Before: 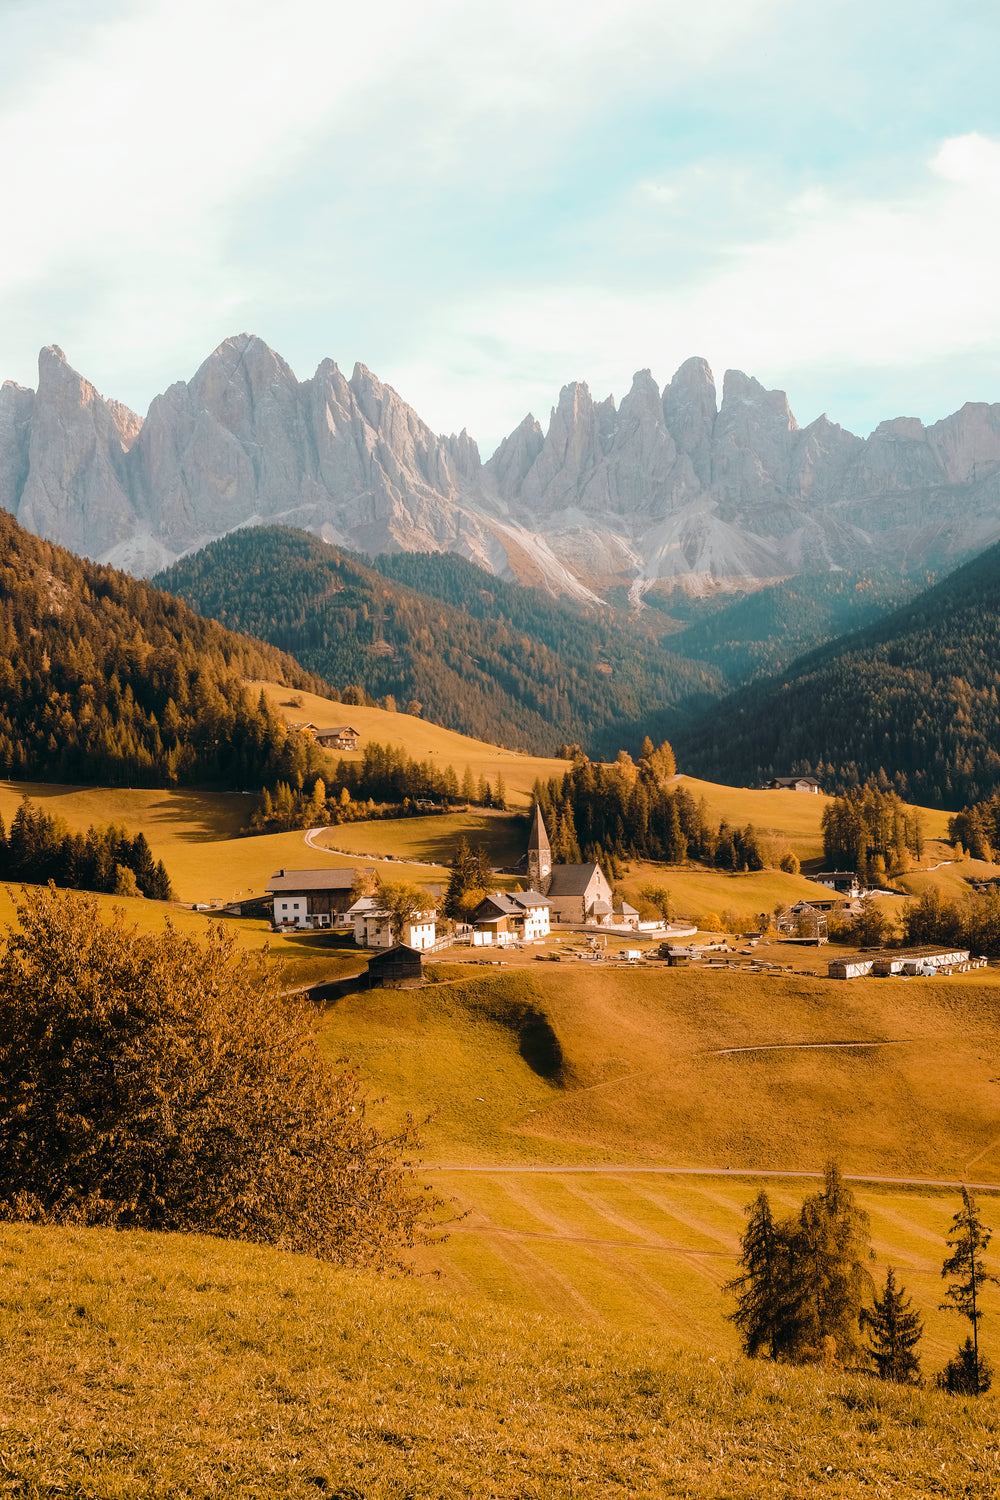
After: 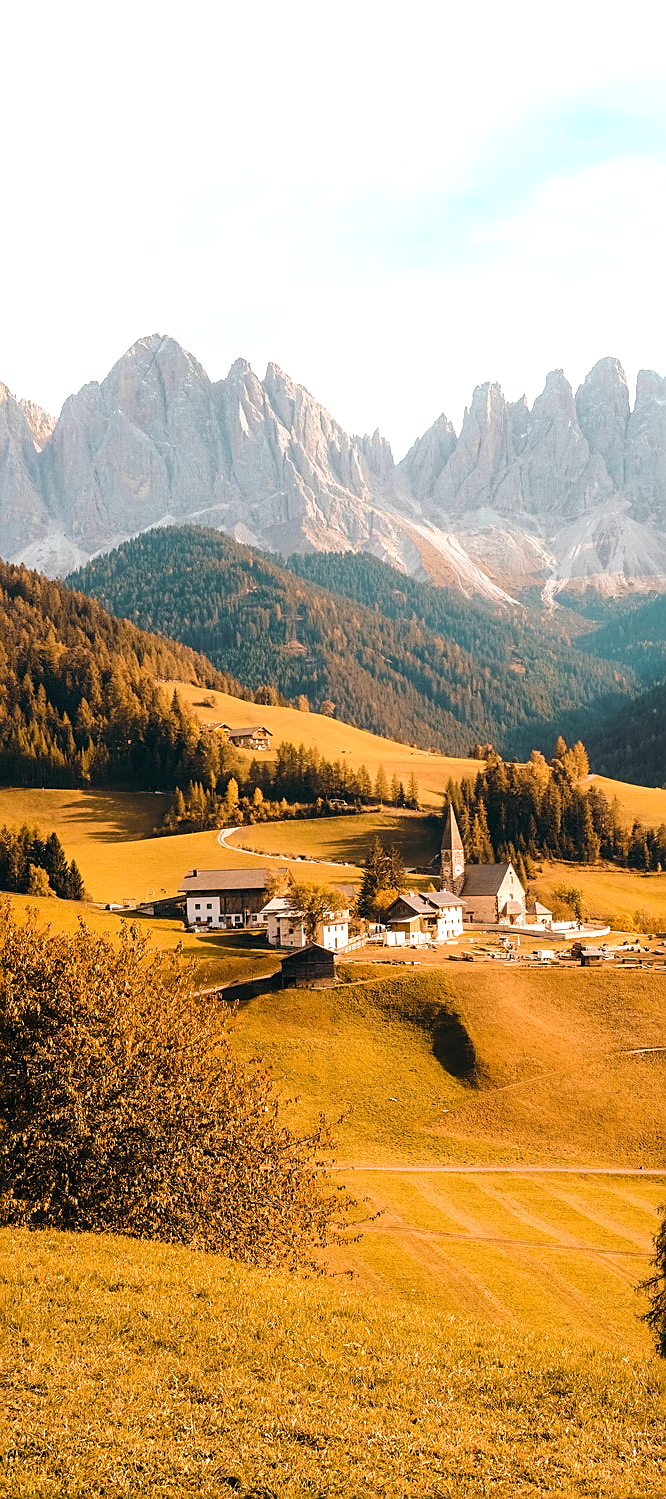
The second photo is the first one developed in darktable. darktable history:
exposure: black level correction 0, exposure 0.5 EV, compensate exposure bias true, compensate highlight preservation false
sharpen: on, module defaults
crop and rotate: left 8.786%, right 24.548%
